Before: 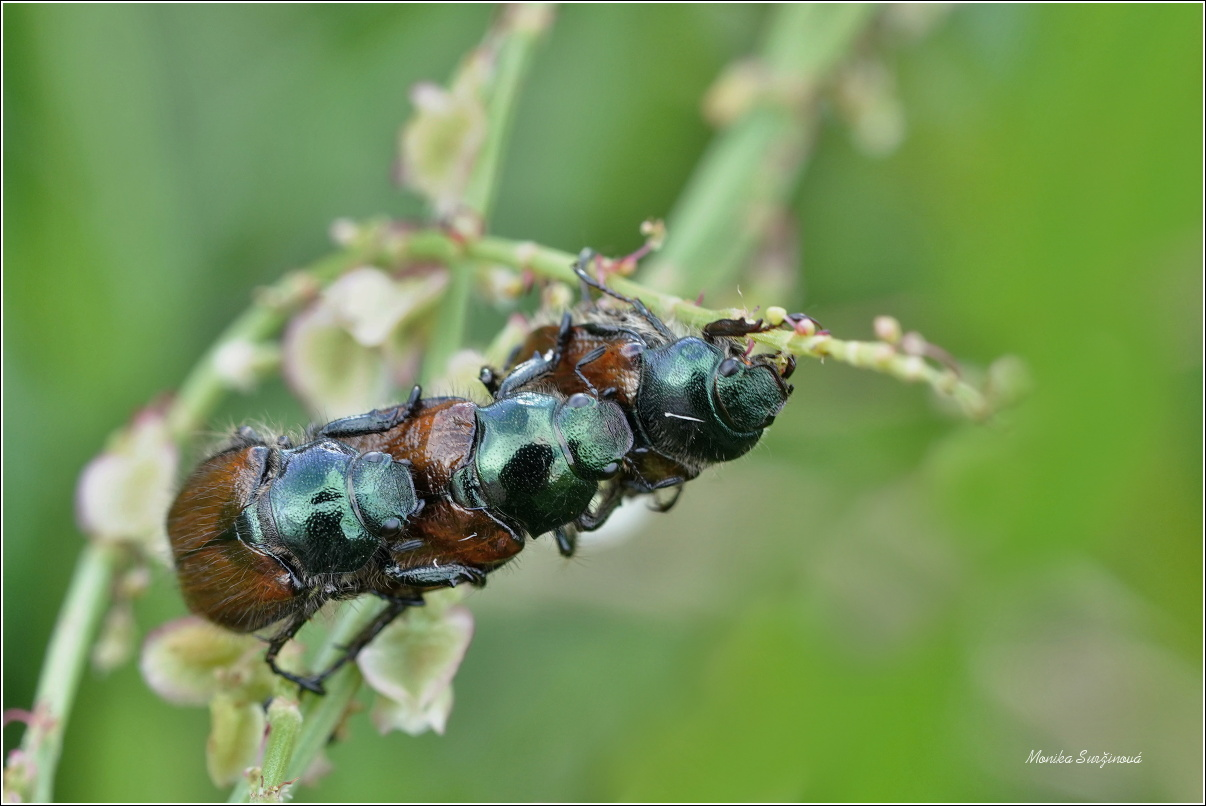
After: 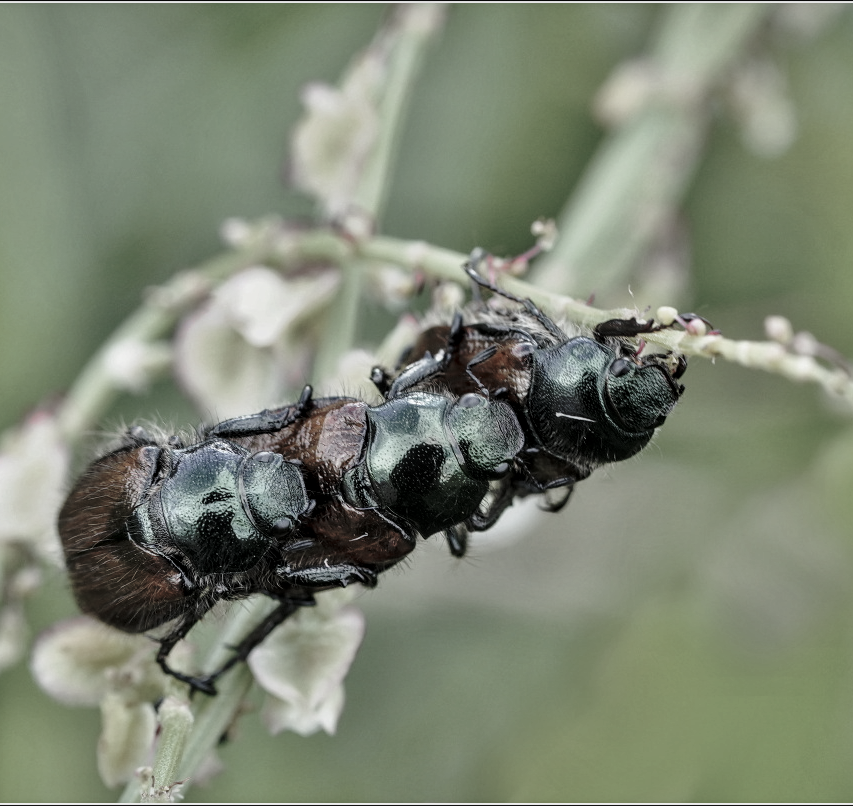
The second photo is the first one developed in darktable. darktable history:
crop and rotate: left 9.061%, right 20.142%
color zones: curves: ch1 [(0, 0.34) (0.143, 0.164) (0.286, 0.152) (0.429, 0.176) (0.571, 0.173) (0.714, 0.188) (0.857, 0.199) (1, 0.34)]
base curve: curves: ch0 [(0, 0) (0.073, 0.04) (0.157, 0.139) (0.492, 0.492) (0.758, 0.758) (1, 1)], preserve colors none
local contrast: on, module defaults
